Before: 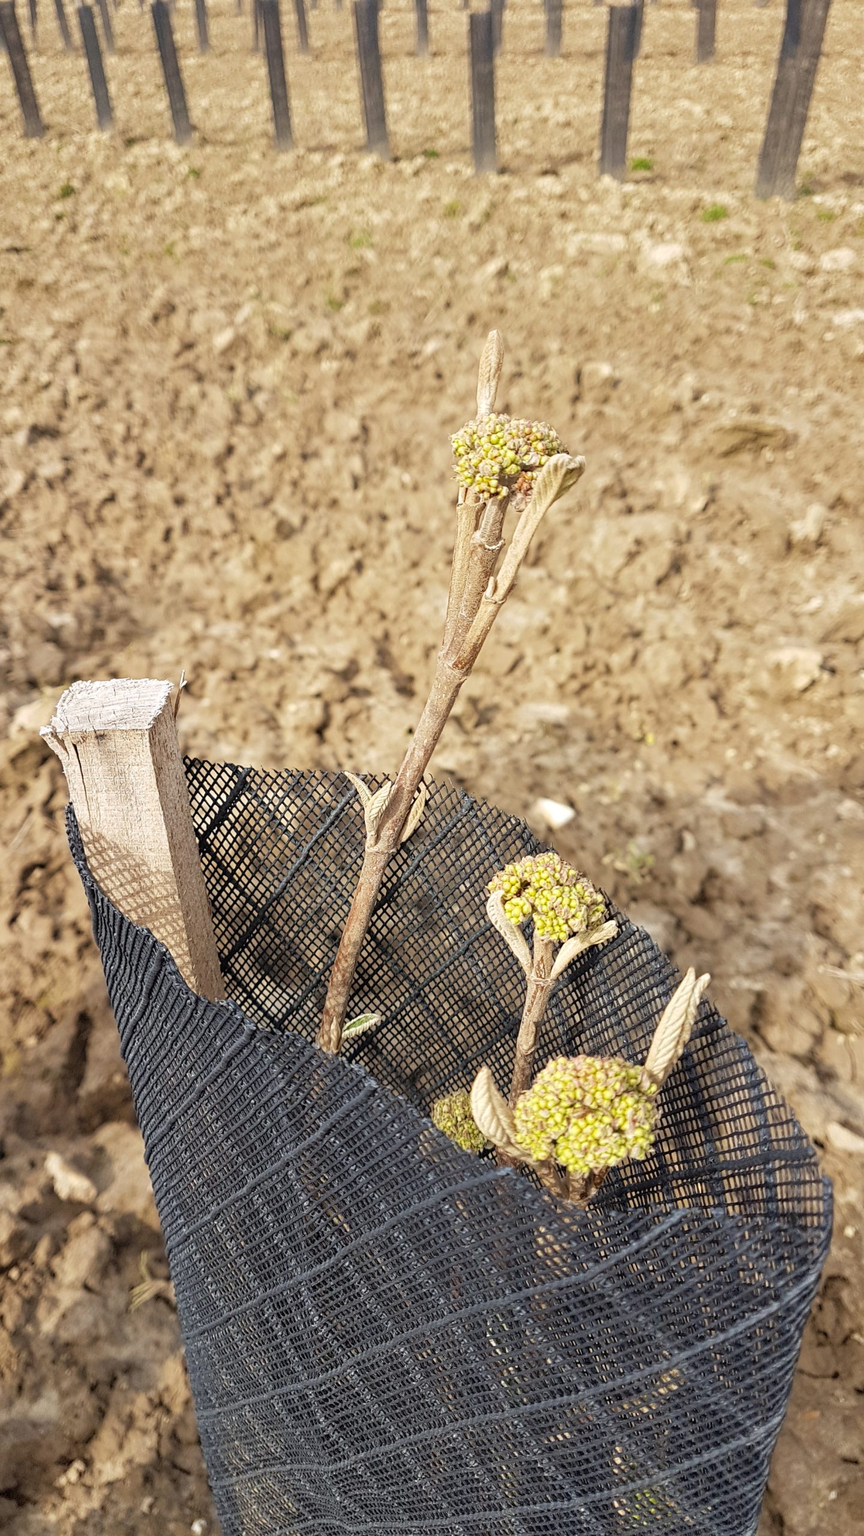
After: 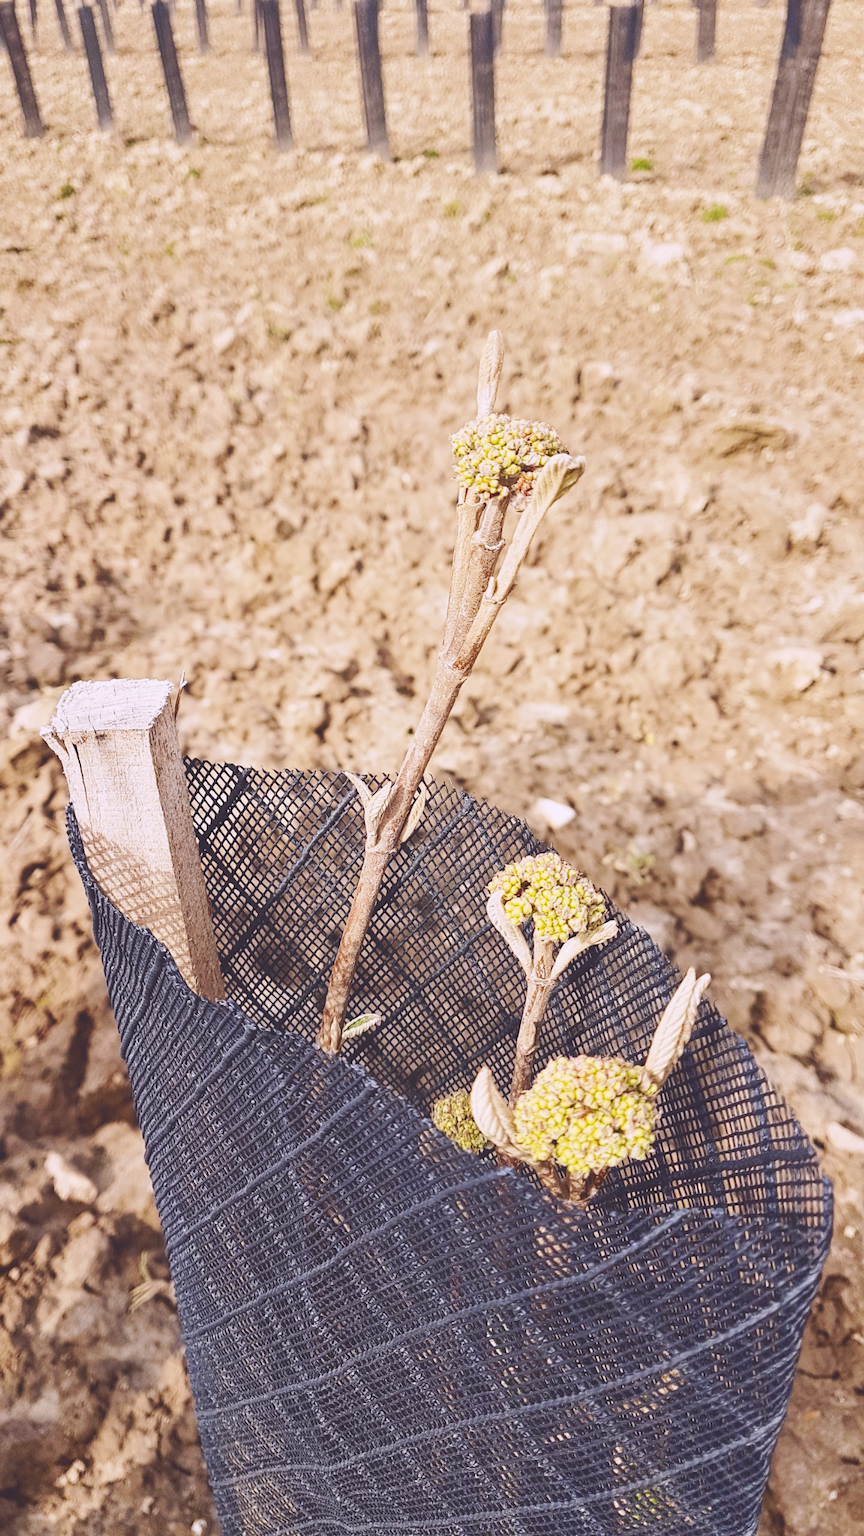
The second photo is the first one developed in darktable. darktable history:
tone curve: curves: ch0 [(0, 0.142) (0.384, 0.314) (0.752, 0.711) (0.991, 0.95)]; ch1 [(0.006, 0.129) (0.346, 0.384) (1, 1)]; ch2 [(0.003, 0.057) (0.261, 0.248) (1, 1)], color space Lab, independent channels
exposure: black level correction -0.023, exposure -0.039 EV, compensate highlight preservation false
base curve: curves: ch0 [(0, 0) (0.032, 0.025) (0.121, 0.166) (0.206, 0.329) (0.605, 0.79) (1, 1)], preserve colors none
